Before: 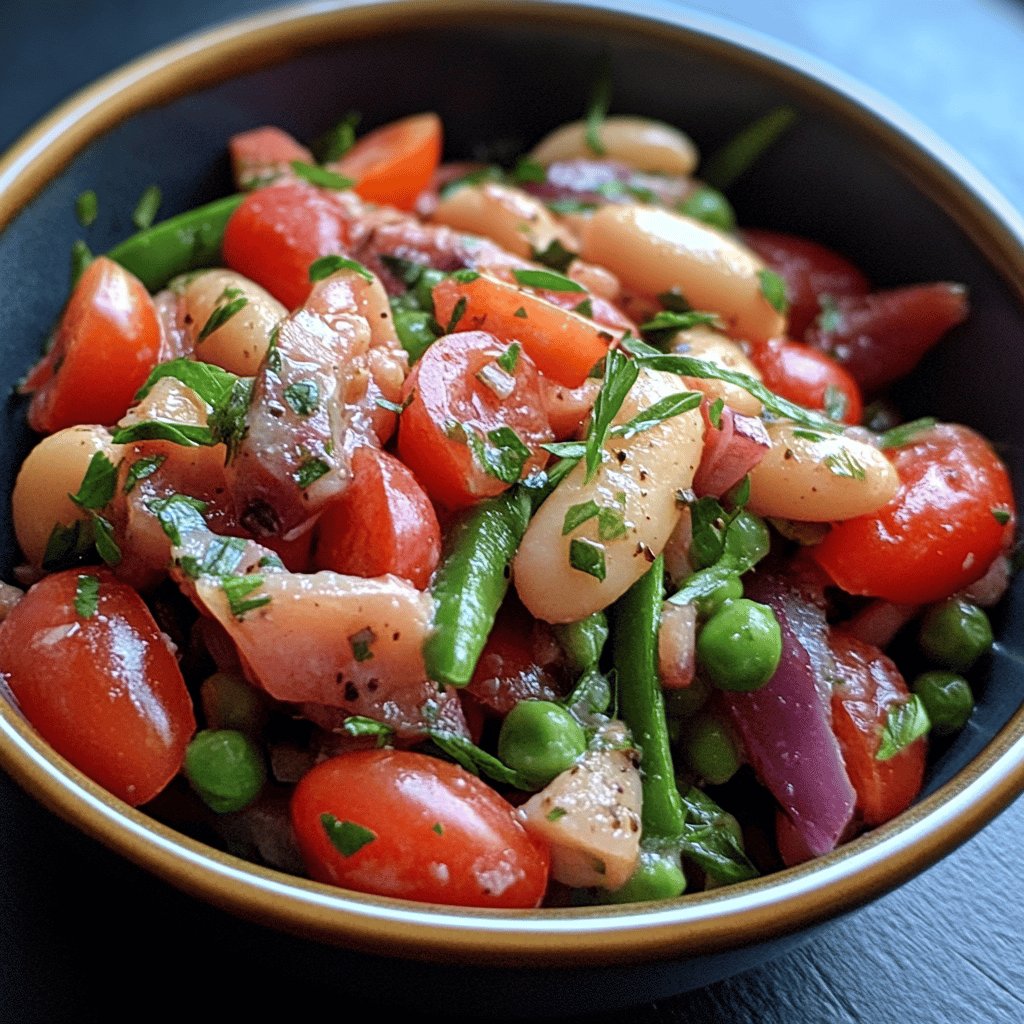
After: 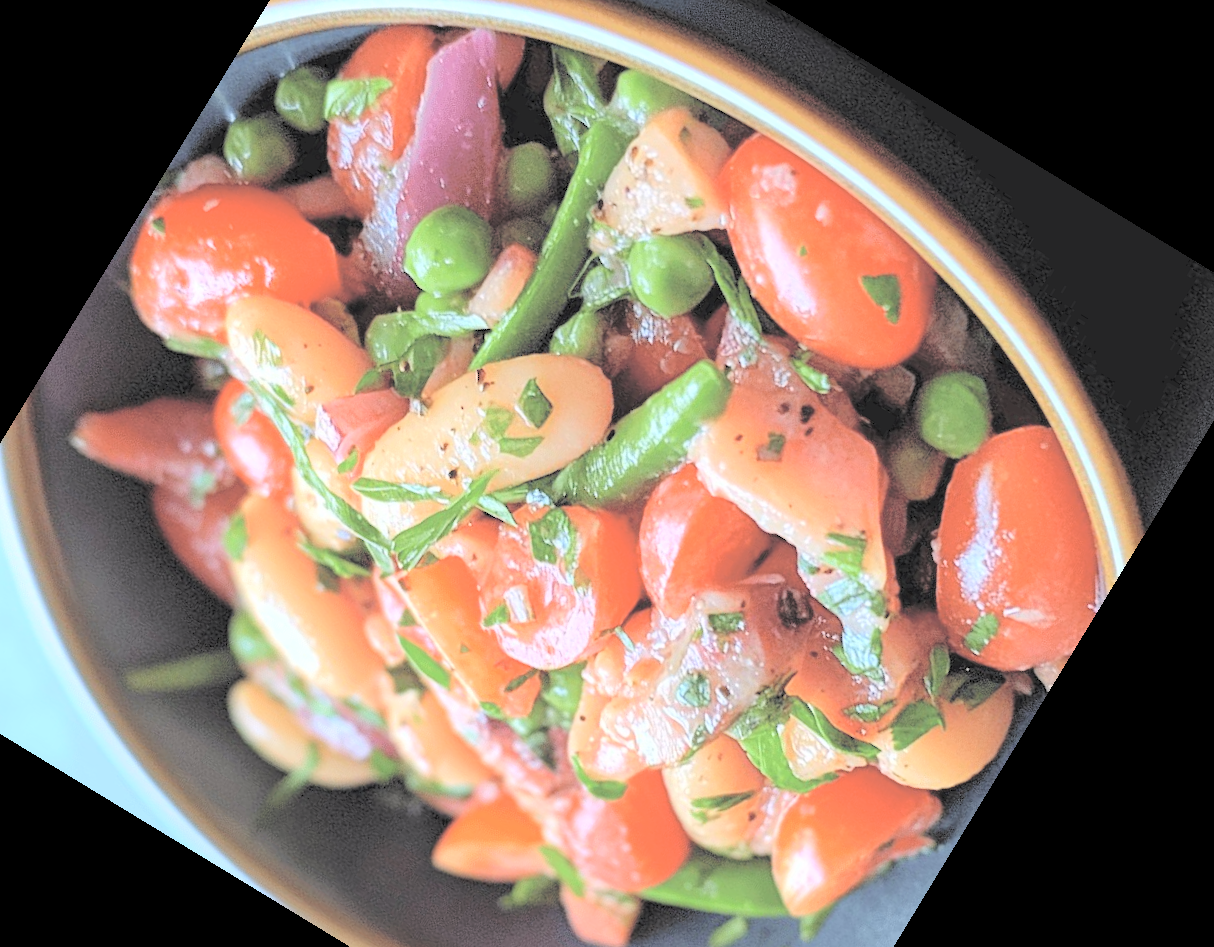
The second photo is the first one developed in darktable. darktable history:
contrast brightness saturation: brightness 1
crop and rotate: angle 148.68°, left 9.111%, top 15.603%, right 4.588%, bottom 17.041%
